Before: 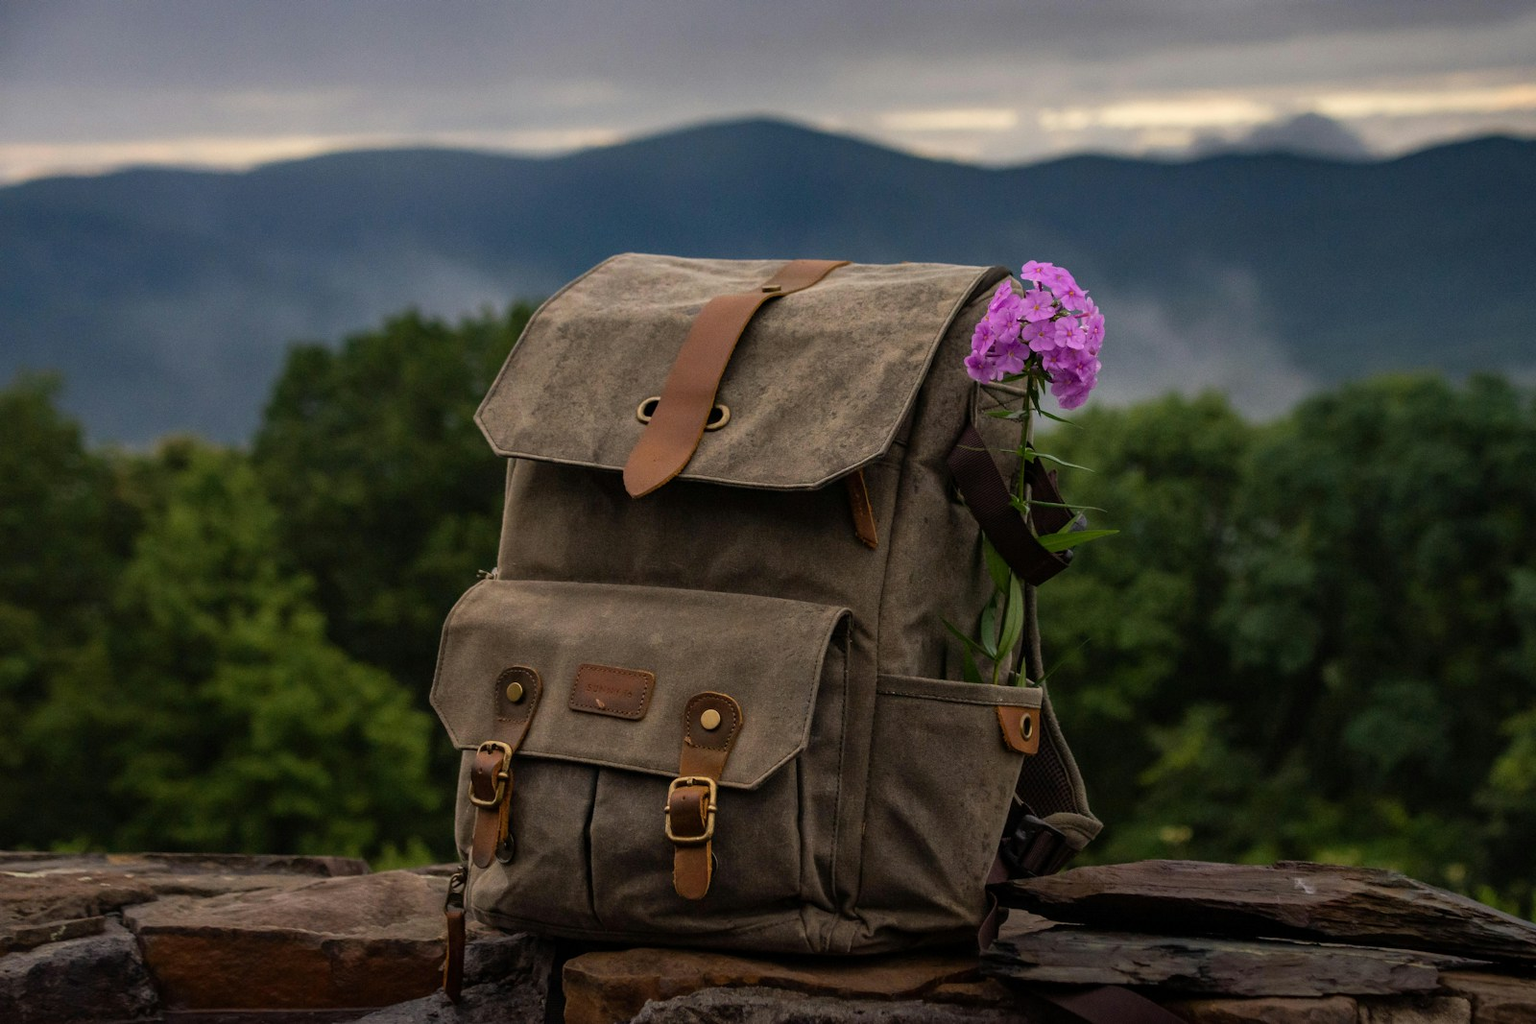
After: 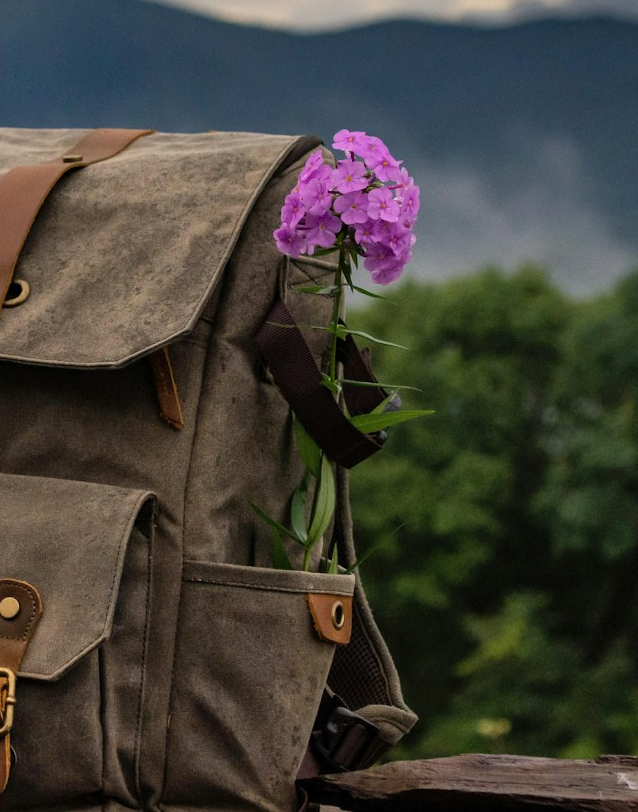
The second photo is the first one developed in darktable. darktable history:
shadows and highlights: shadows 40, highlights -54, highlights color adjustment 46%, low approximation 0.01, soften with gaussian
crop: left 45.721%, top 13.393%, right 14.118%, bottom 10.01%
